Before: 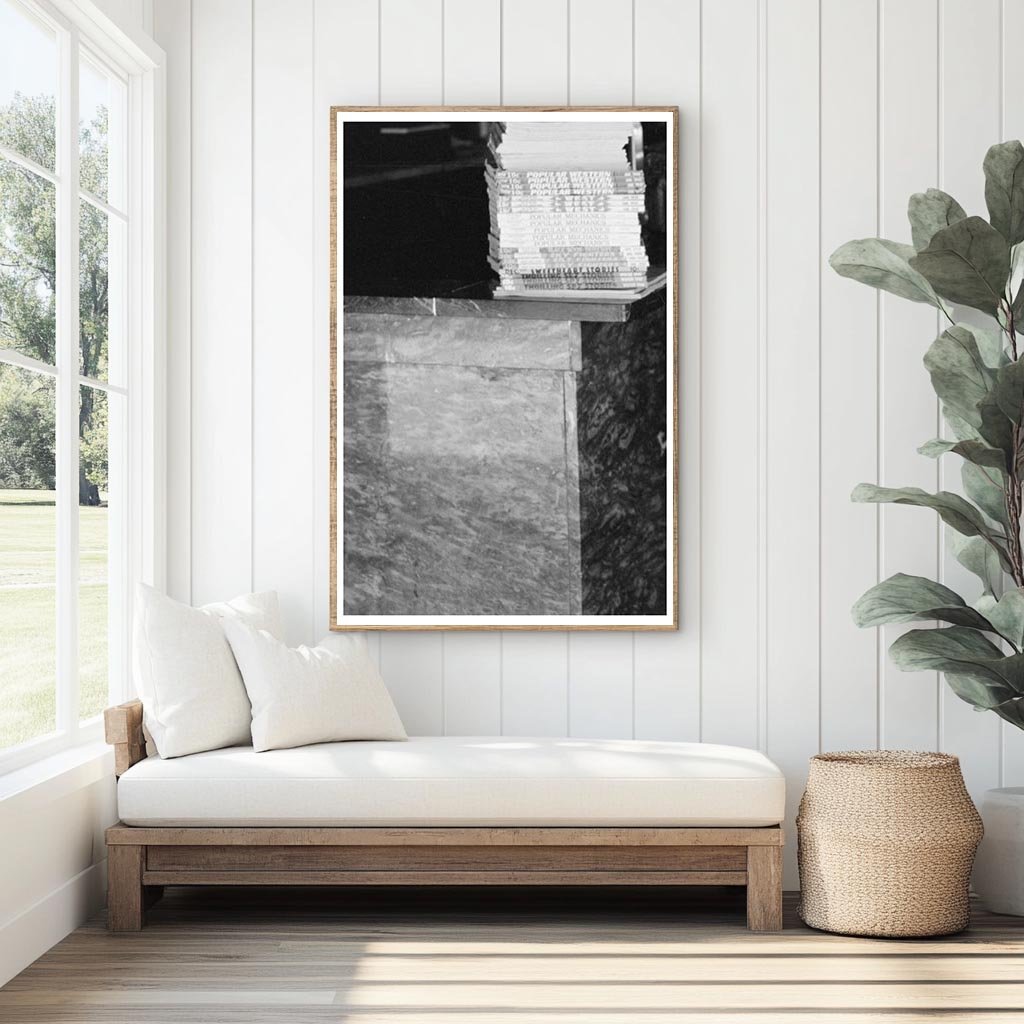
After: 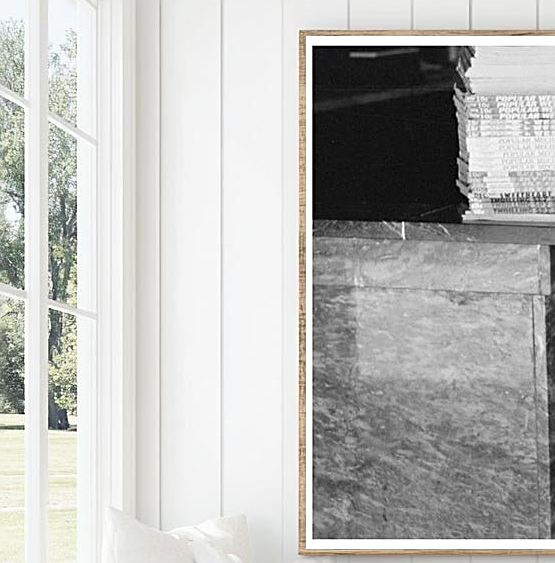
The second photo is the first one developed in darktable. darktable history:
crop and rotate: left 3.031%, top 7.501%, right 42.723%, bottom 37.453%
sharpen: on, module defaults
